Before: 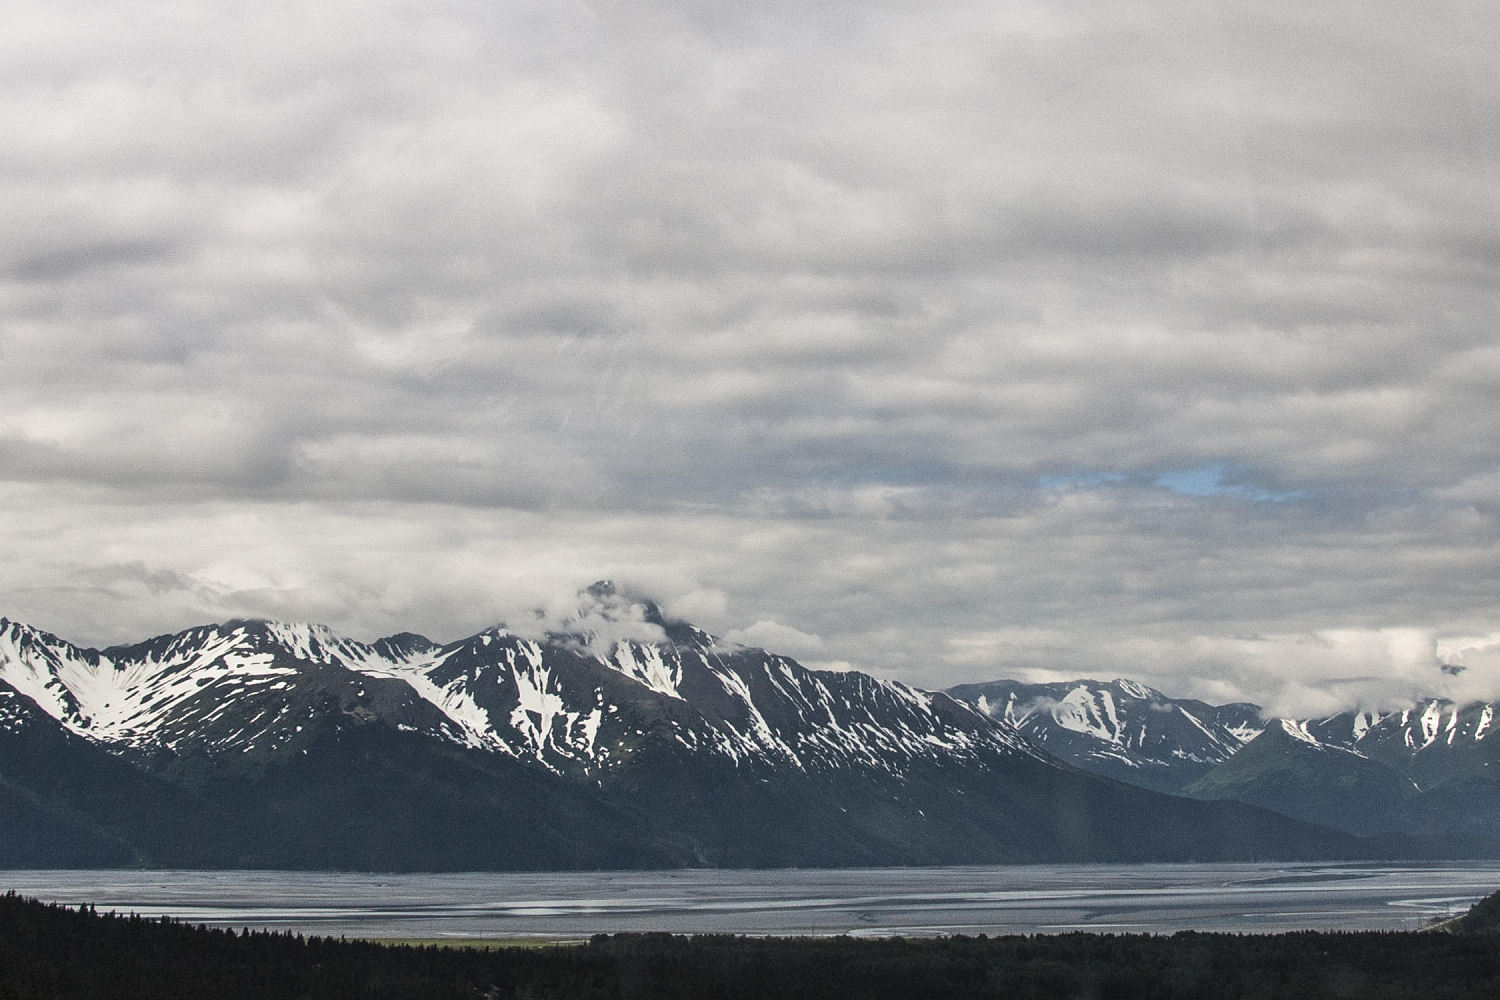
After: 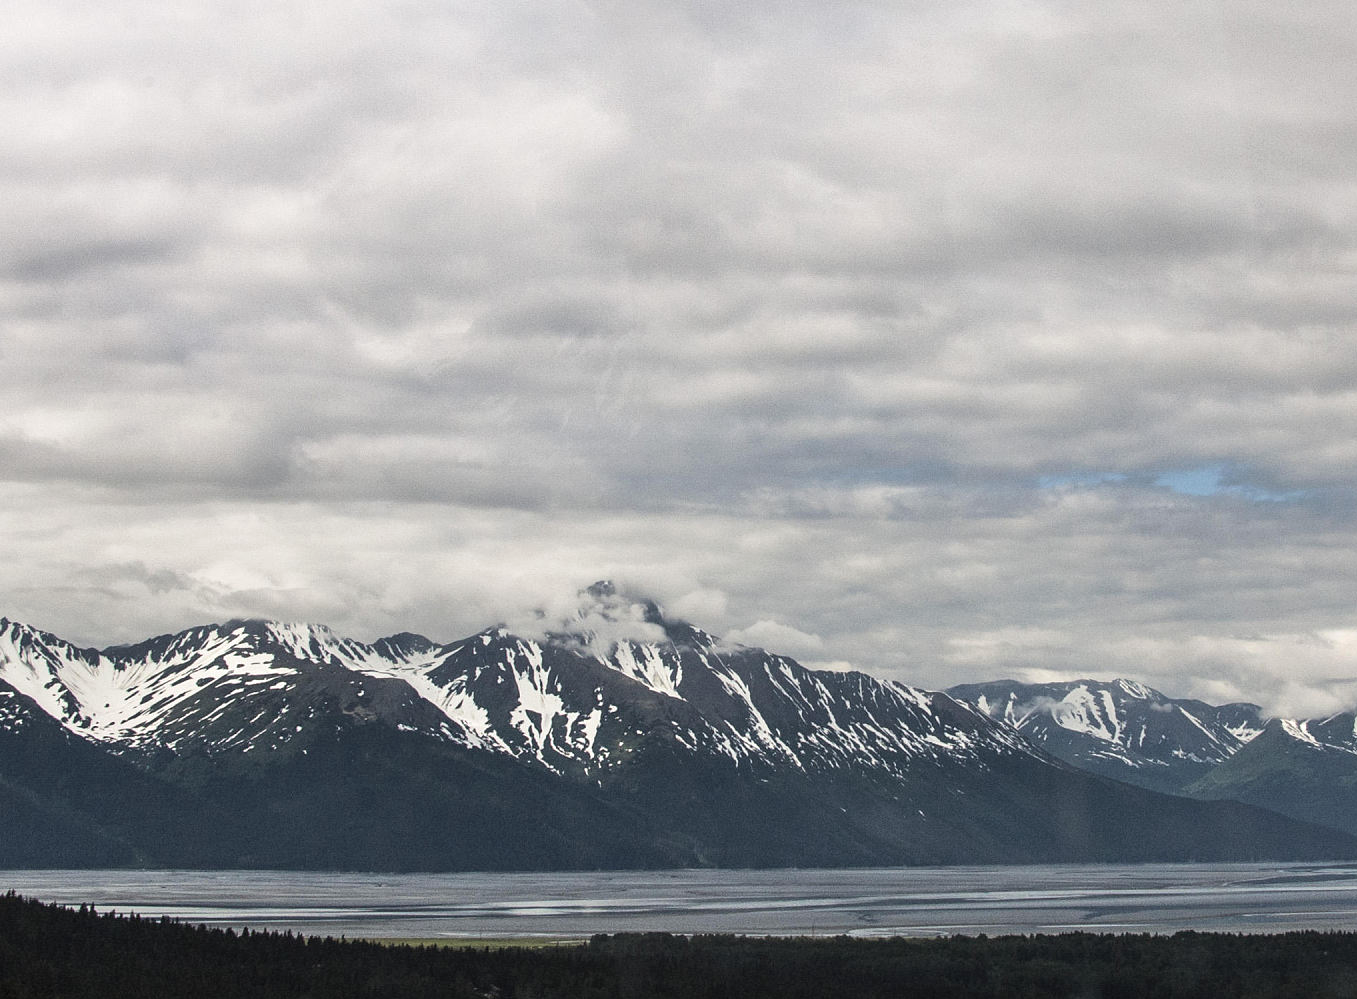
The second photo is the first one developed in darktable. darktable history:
exposure: exposure 0.13 EV, compensate highlight preservation false
crop: right 9.503%, bottom 0.038%
